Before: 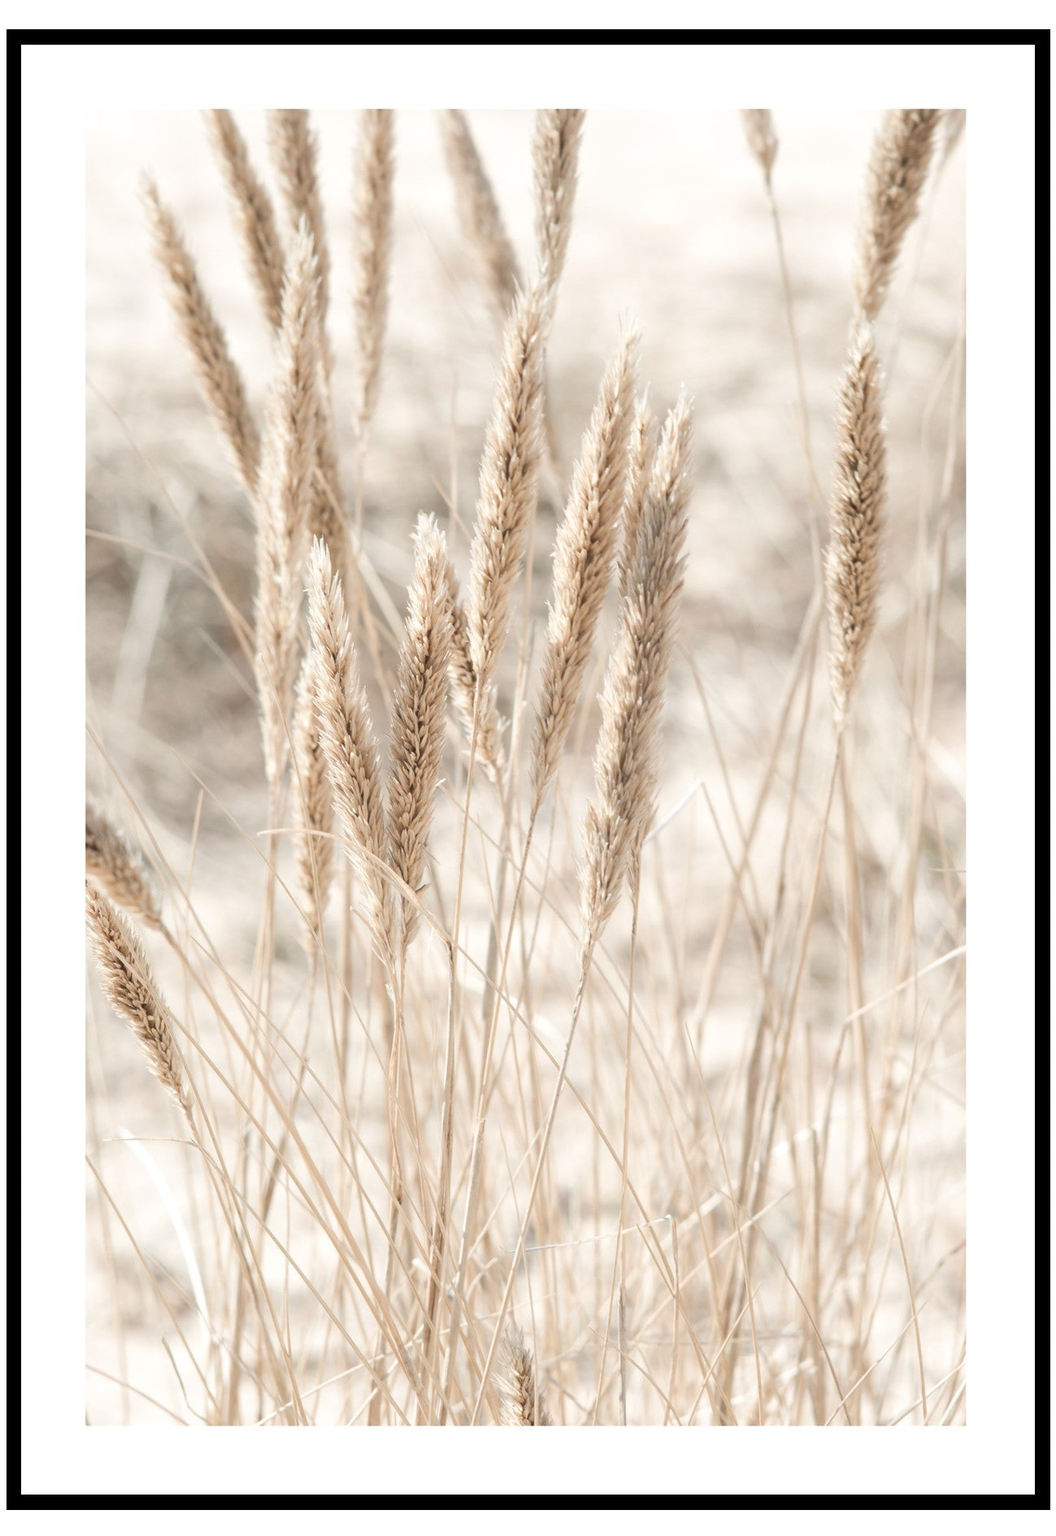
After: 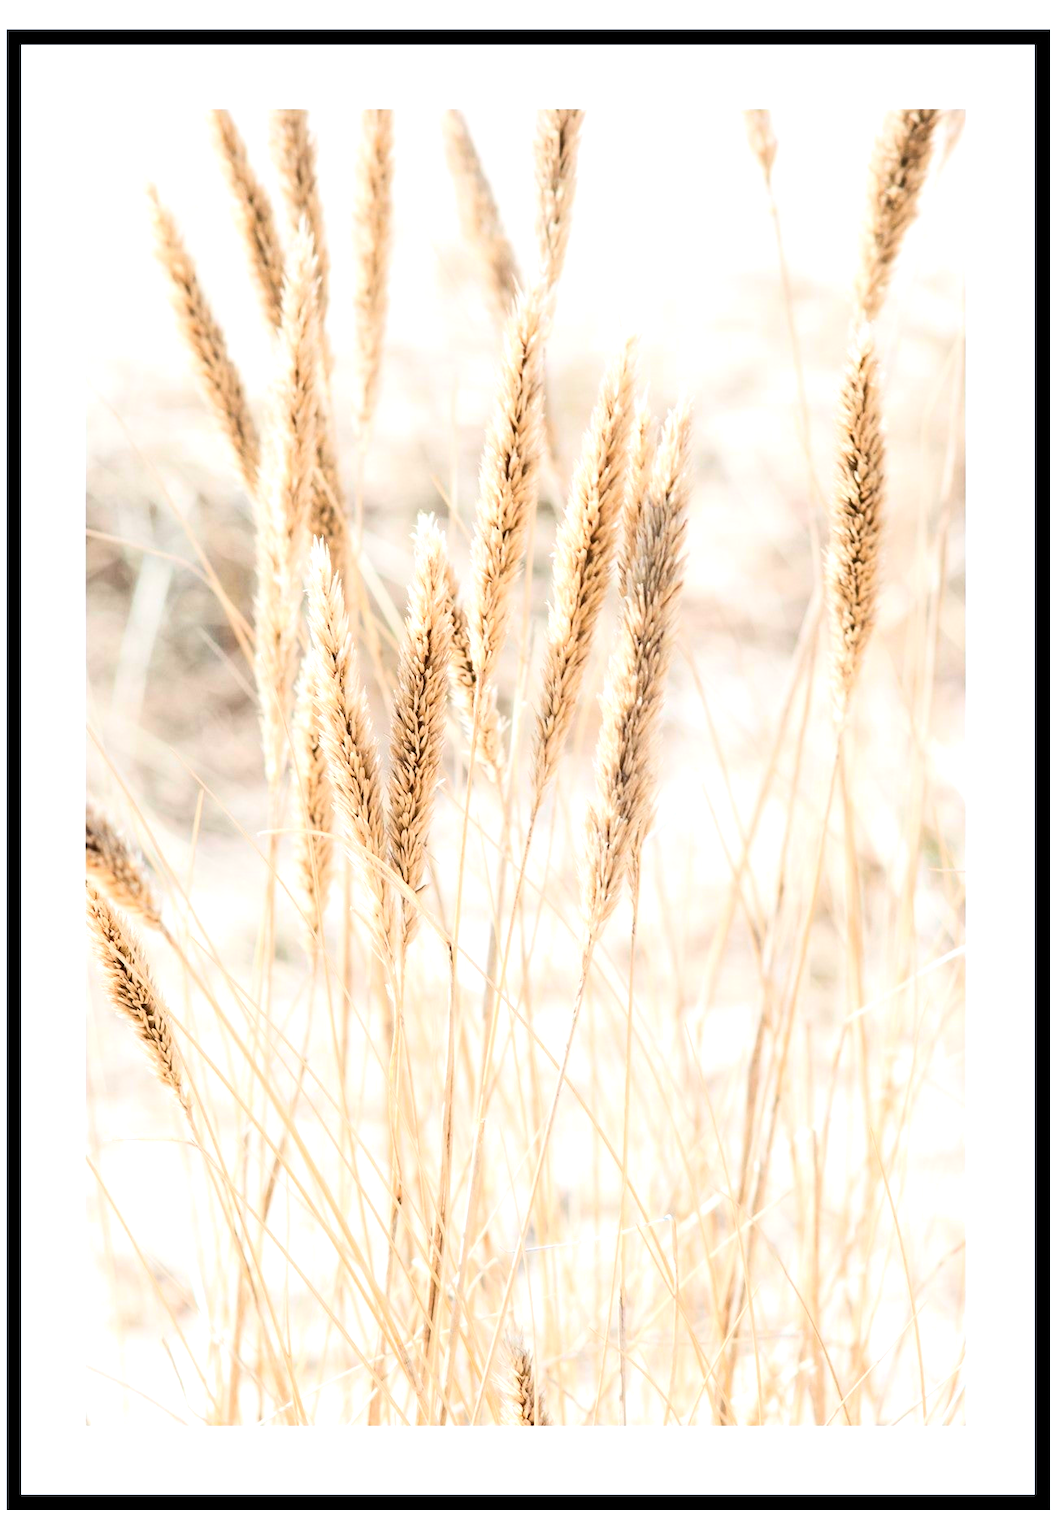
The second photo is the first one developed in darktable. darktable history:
contrast brightness saturation: contrast 0.26, brightness 0.02, saturation 0.87
tone equalizer: -8 EV -0.417 EV, -7 EV -0.389 EV, -6 EV -0.333 EV, -5 EV -0.222 EV, -3 EV 0.222 EV, -2 EV 0.333 EV, -1 EV 0.389 EV, +0 EV 0.417 EV, edges refinement/feathering 500, mask exposure compensation -1.57 EV, preserve details no
white balance: red 0.98, blue 1.034
